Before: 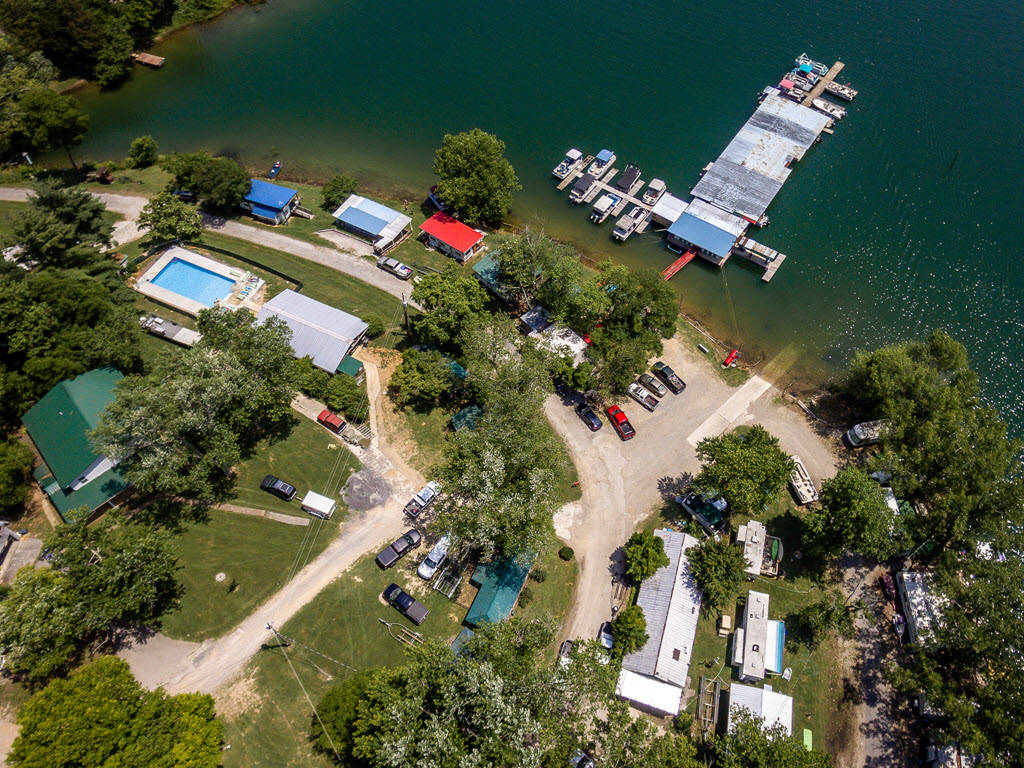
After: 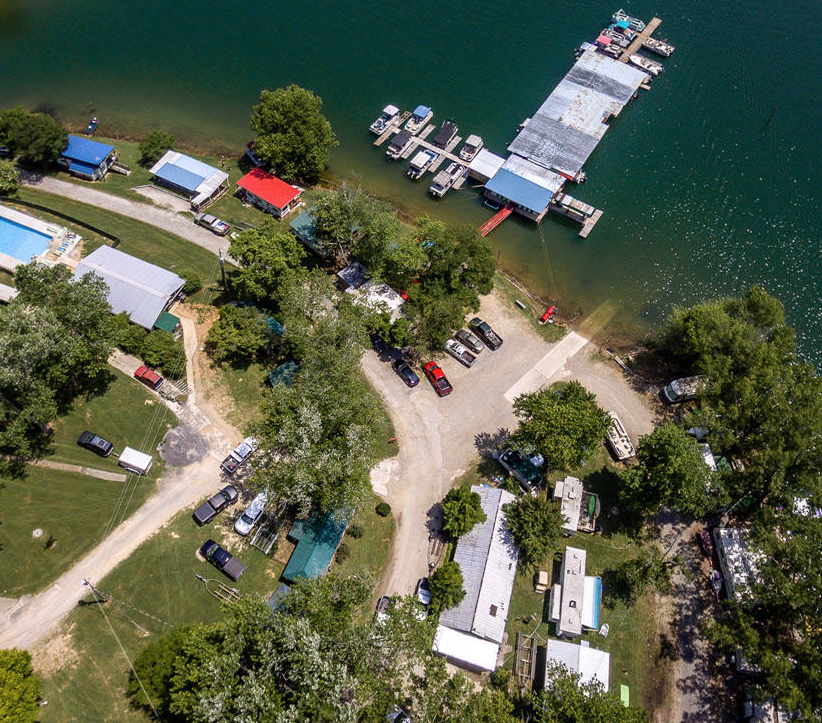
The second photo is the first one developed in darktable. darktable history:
crop and rotate: left 17.959%, top 5.771%, right 1.742%
white balance: red 1.004, blue 1.024
tone equalizer: on, module defaults
contrast brightness saturation: saturation -0.05
